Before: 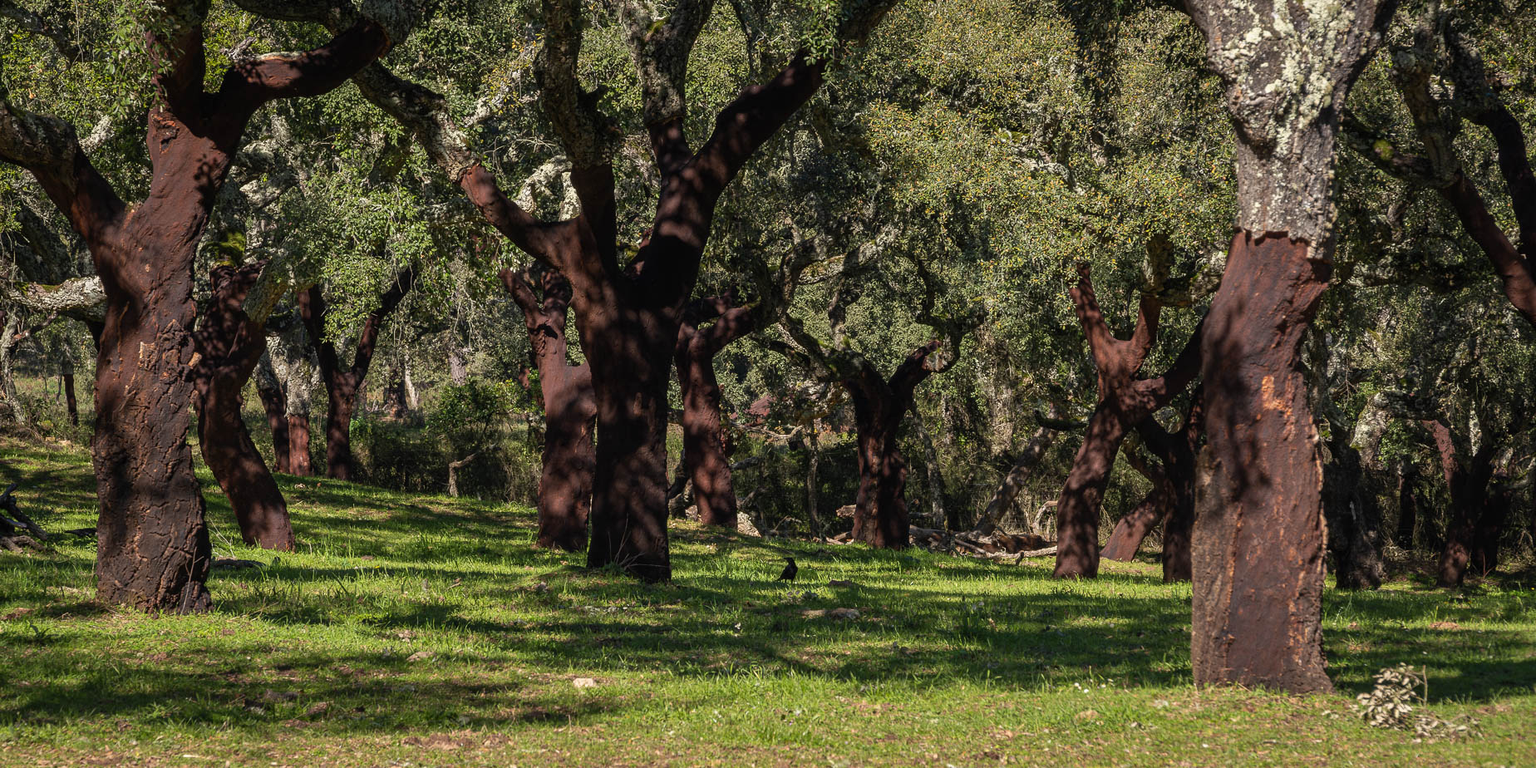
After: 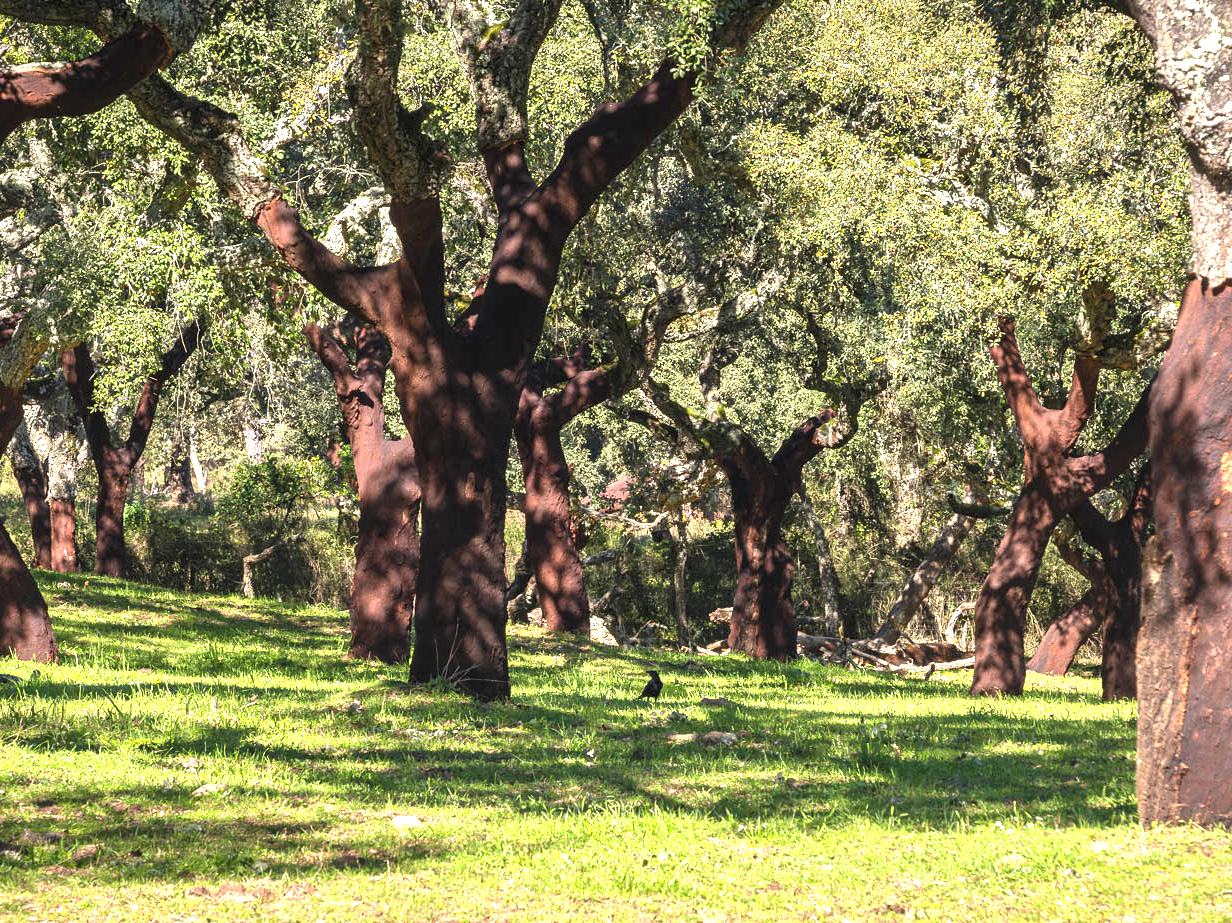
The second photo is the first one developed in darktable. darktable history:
crop and rotate: left 16.114%, right 17.187%
exposure: black level correction 0, exposure 1.47 EV, compensate exposure bias true, compensate highlight preservation false
